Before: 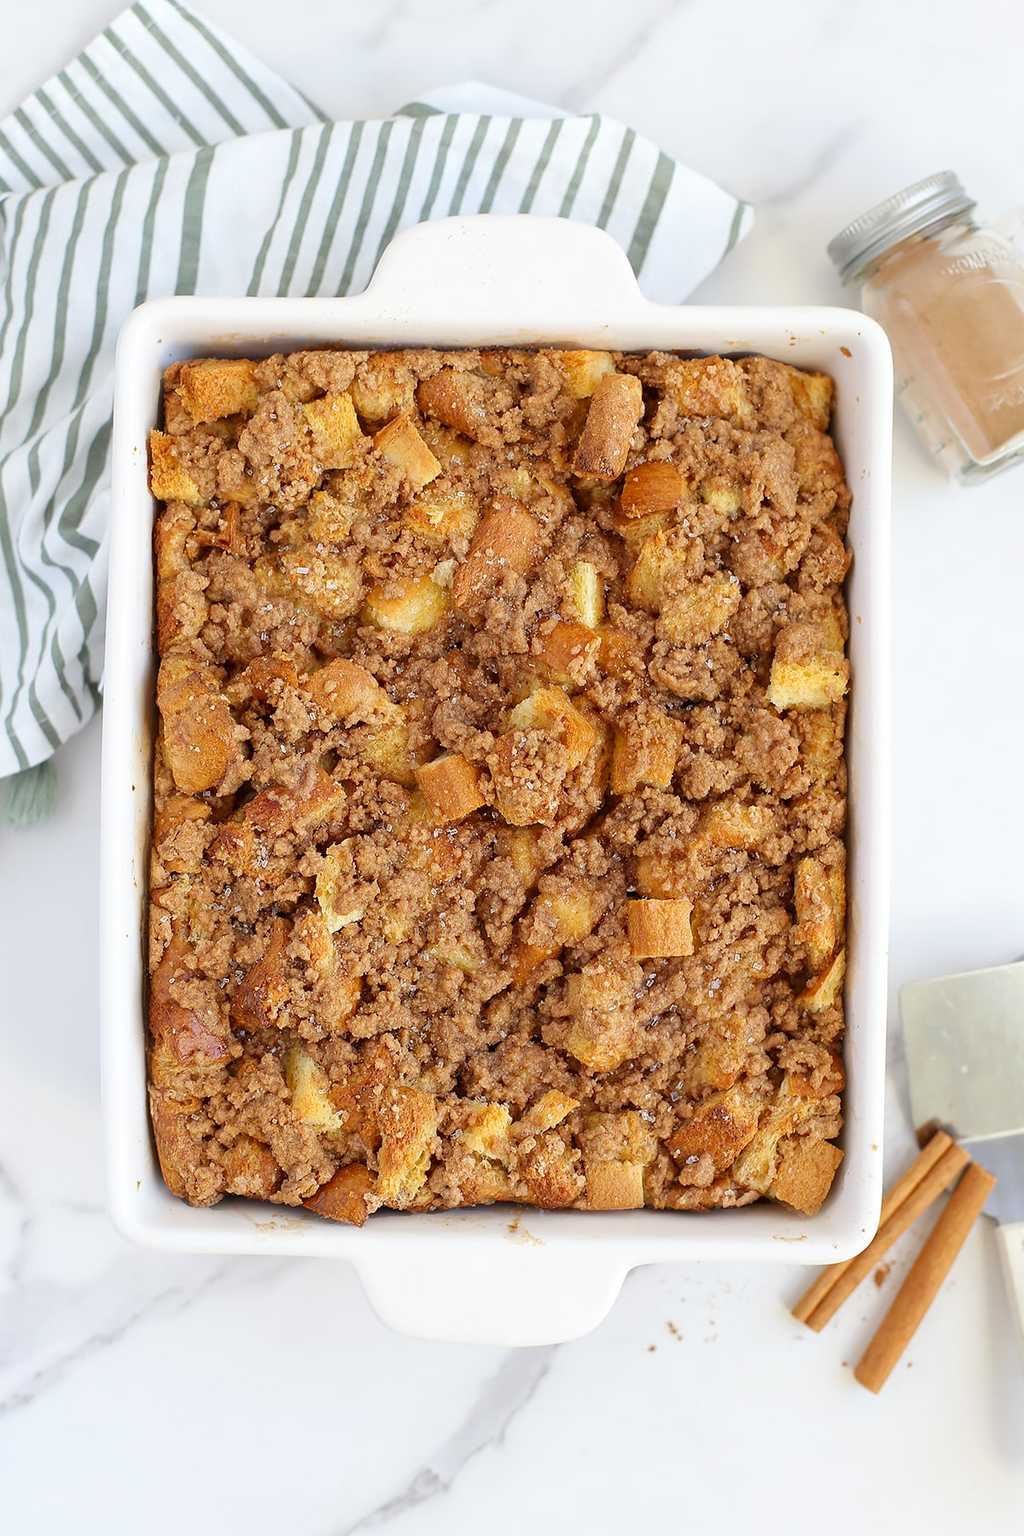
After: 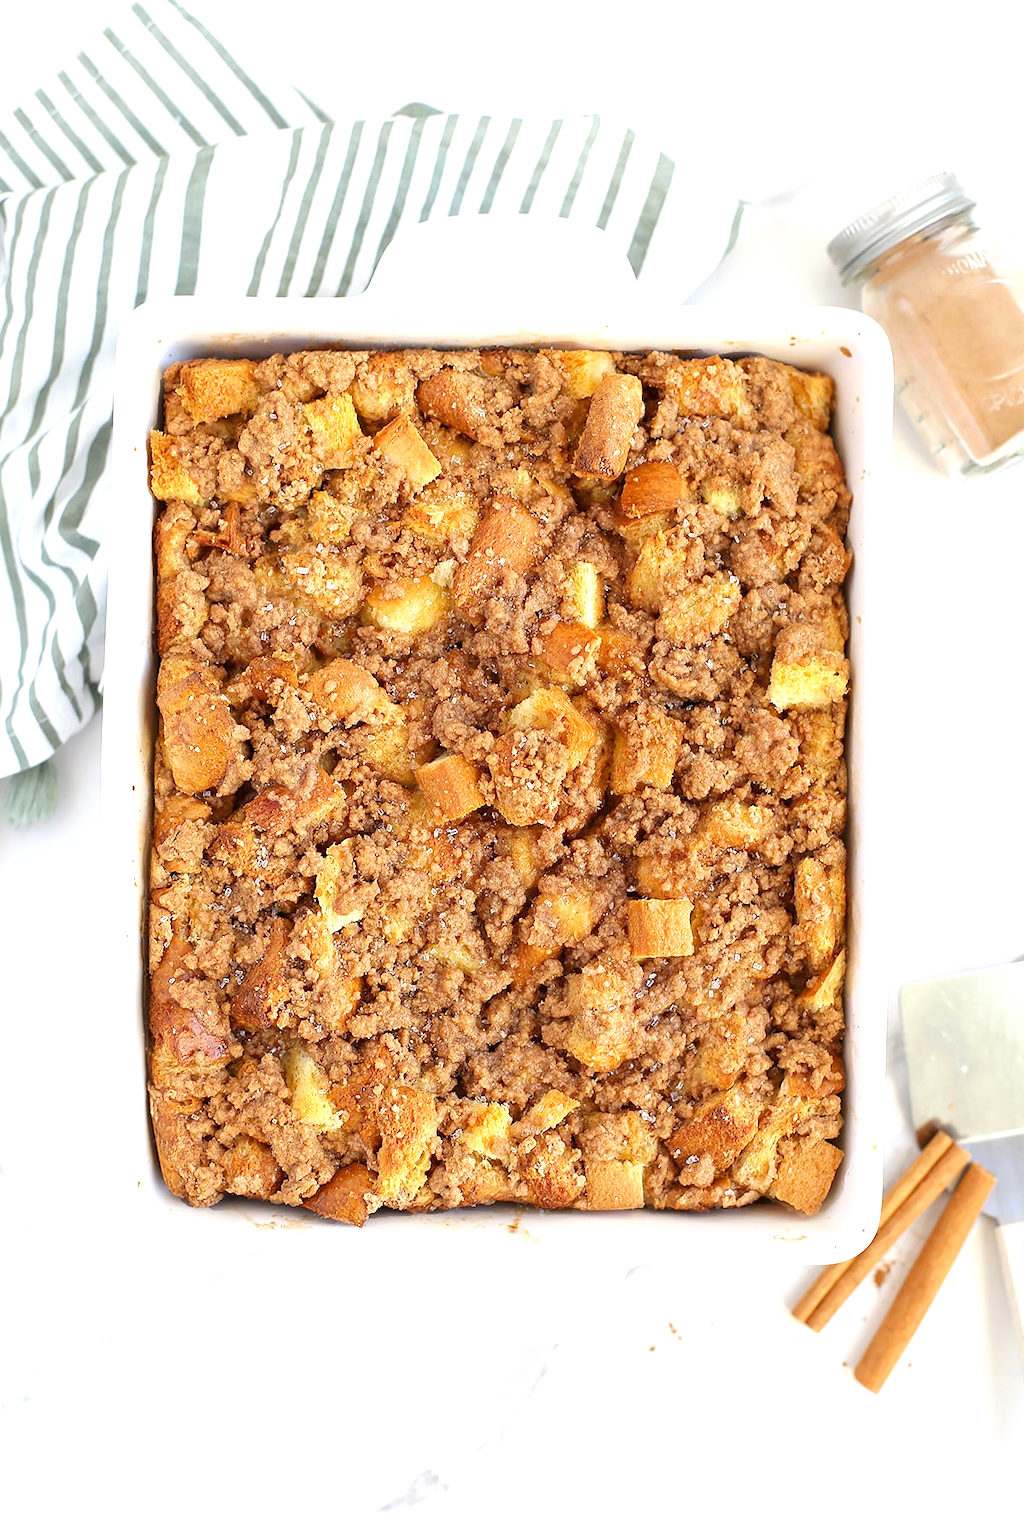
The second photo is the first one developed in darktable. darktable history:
exposure: exposure 0.6 EV, compensate highlight preservation false
levels: black 0.05%
